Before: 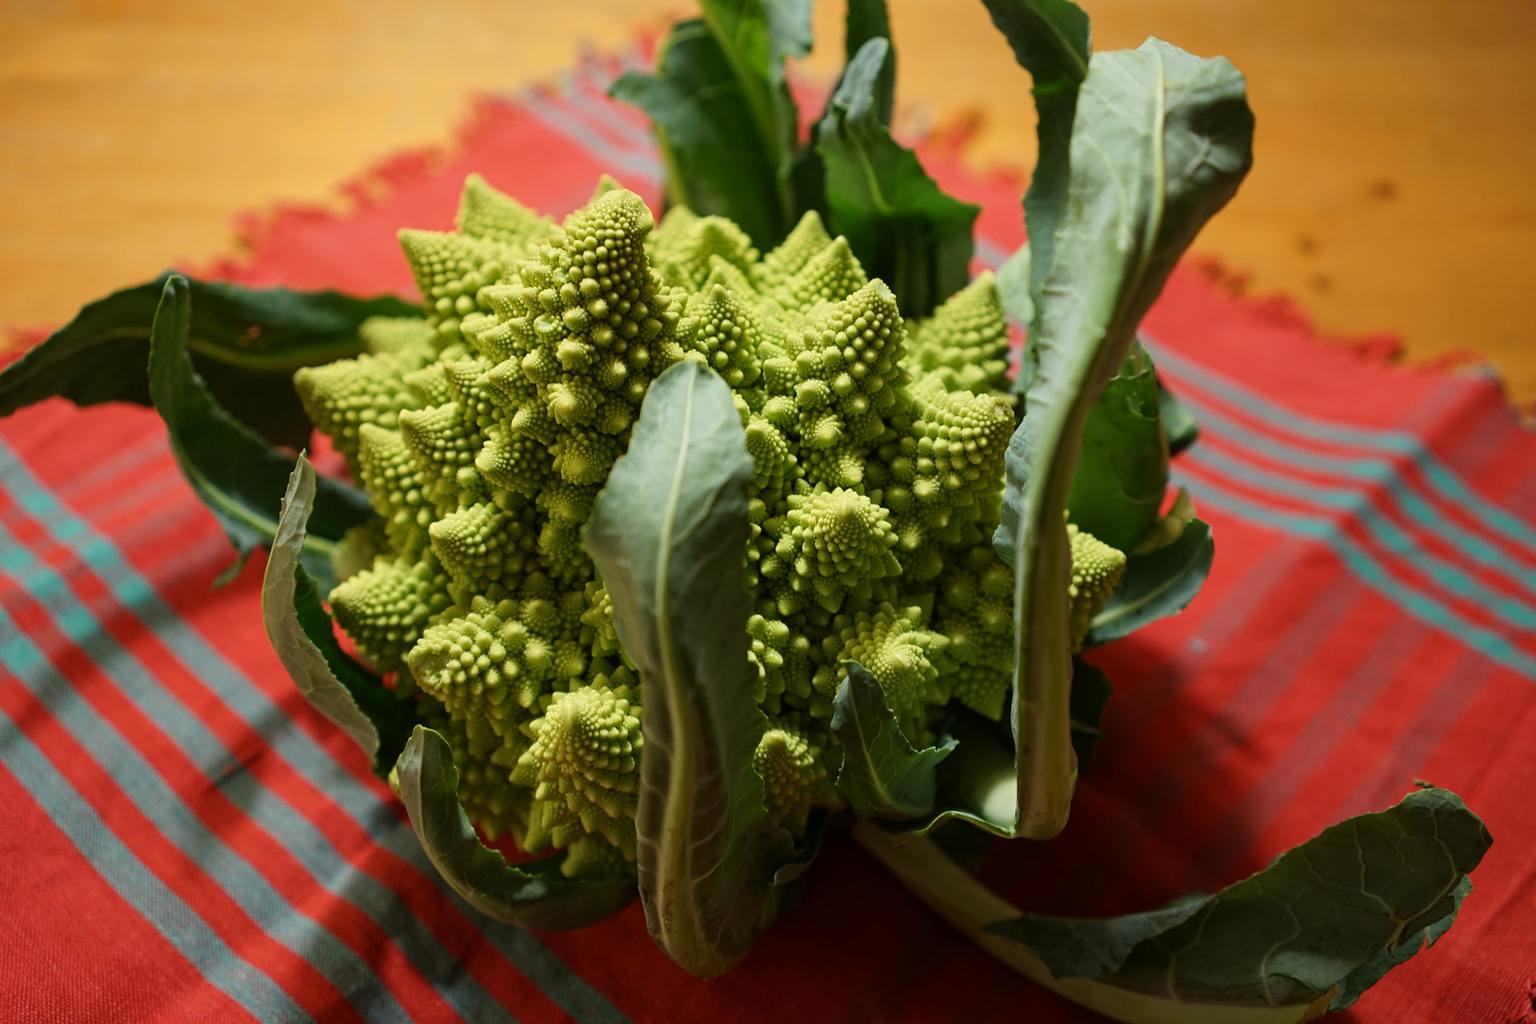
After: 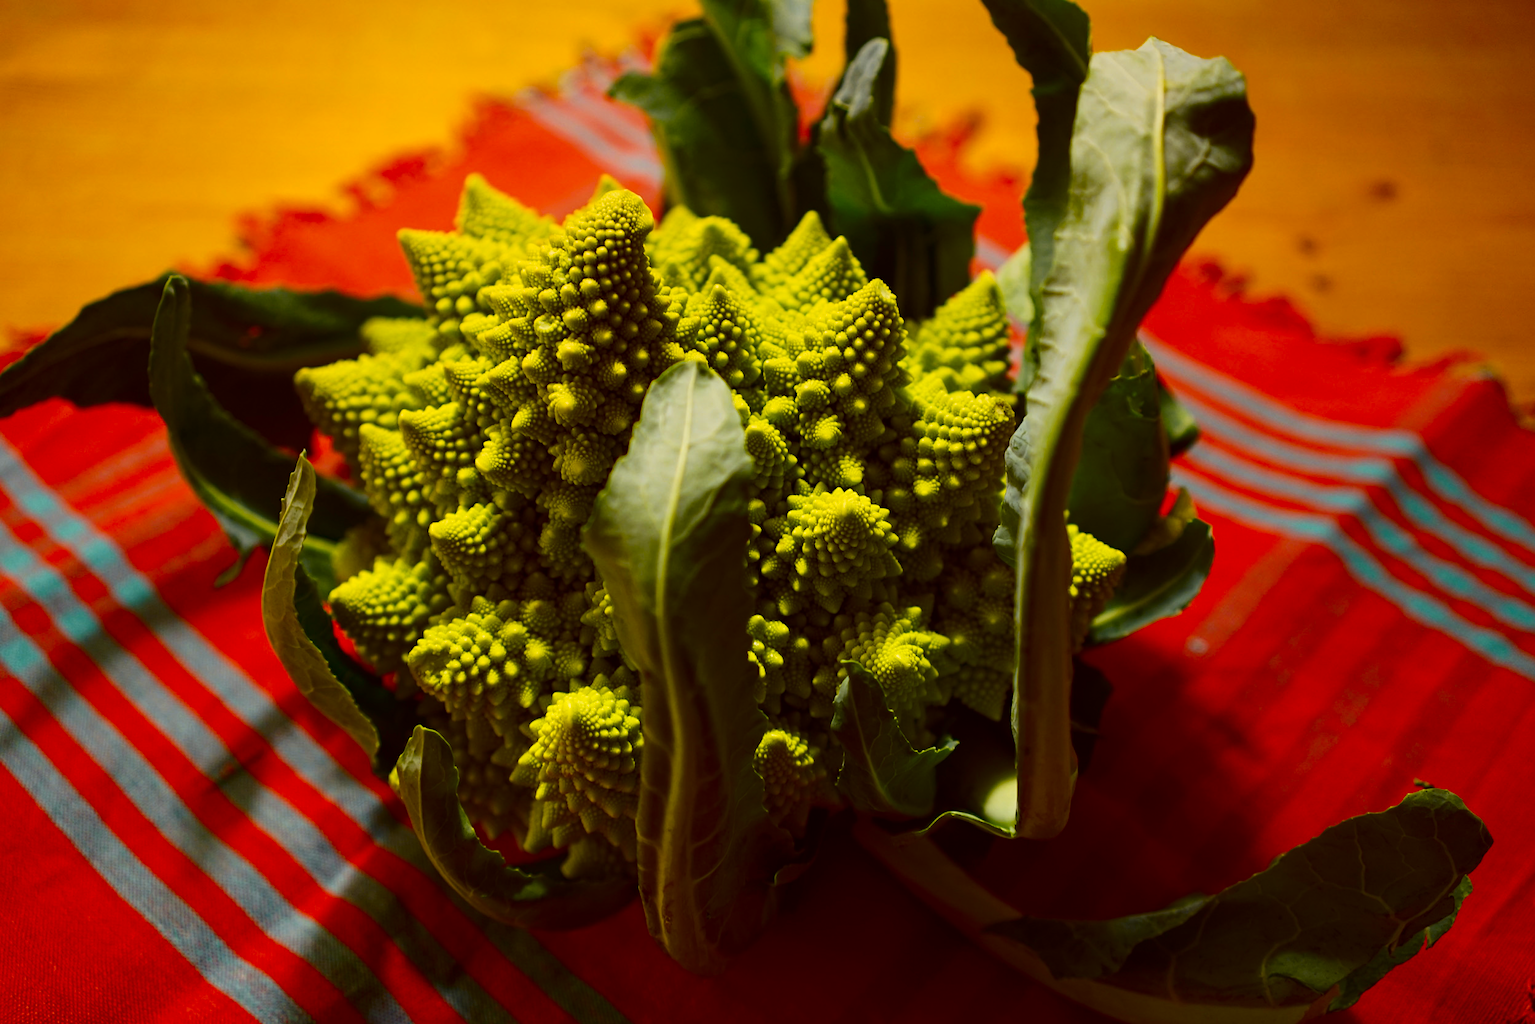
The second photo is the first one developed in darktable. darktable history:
color contrast: green-magenta contrast 1.12, blue-yellow contrast 1.95, unbound 0
graduated density: density 0.38 EV, hardness 21%, rotation -6.11°, saturation 32%
color balance: mode lift, gamma, gain (sRGB), lift [1, 1.049, 1, 1]
contrast brightness saturation: contrast 0.2, brightness -0.11, saturation 0.1
